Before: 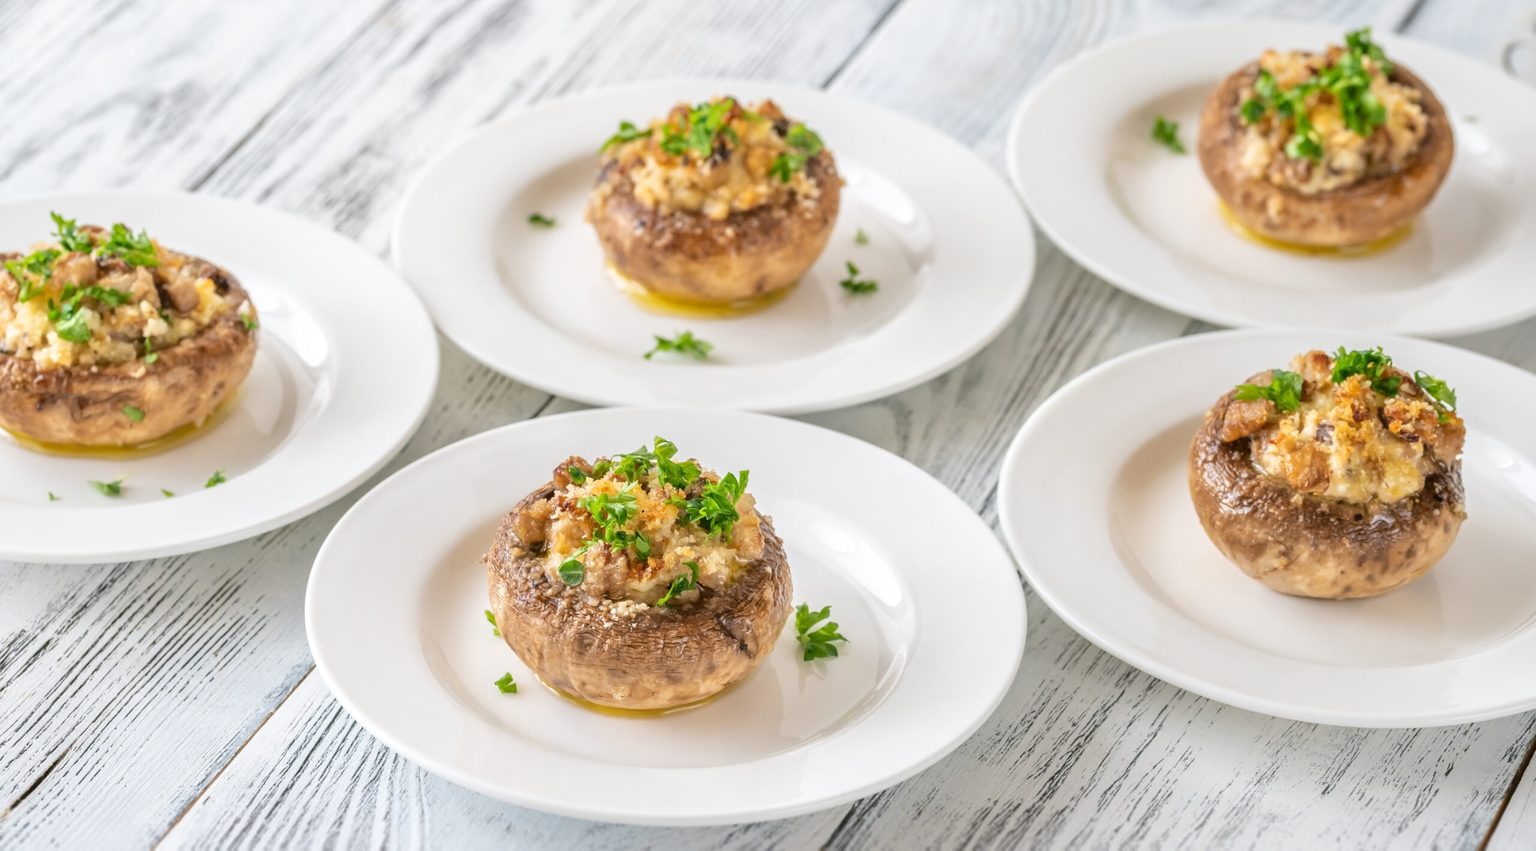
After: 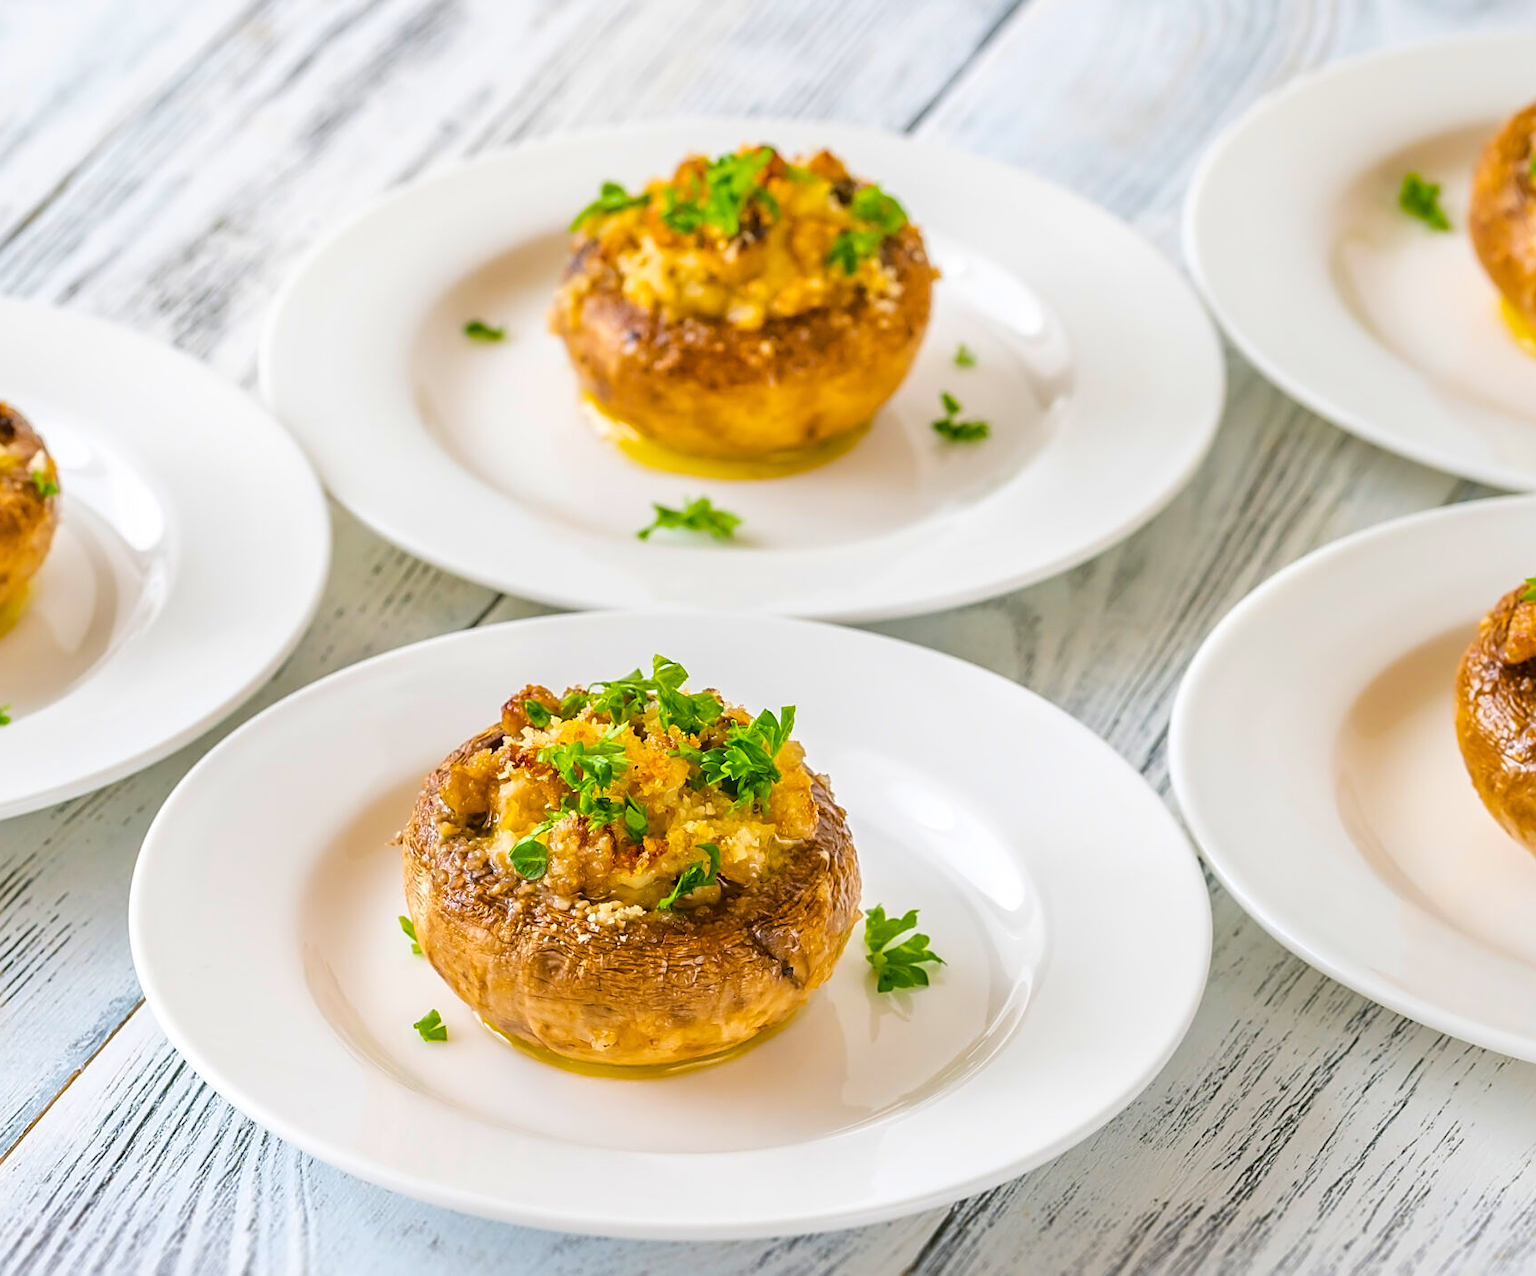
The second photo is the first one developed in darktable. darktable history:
color balance rgb: linear chroma grading › global chroma 23.15%, perceptual saturation grading › global saturation 28.7%, perceptual saturation grading › mid-tones 12.04%, perceptual saturation grading › shadows 10.19%, global vibrance 22.22%
crop and rotate: left 14.292%, right 19.041%
sharpen: on, module defaults
